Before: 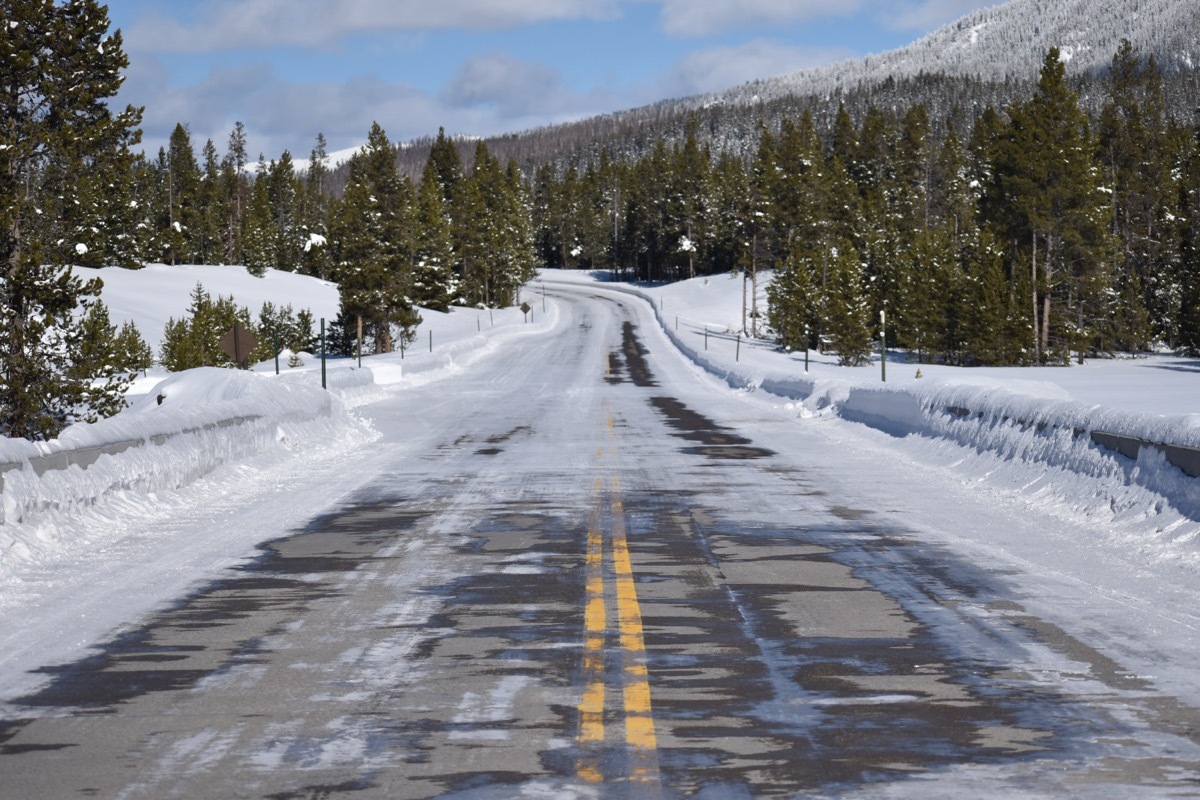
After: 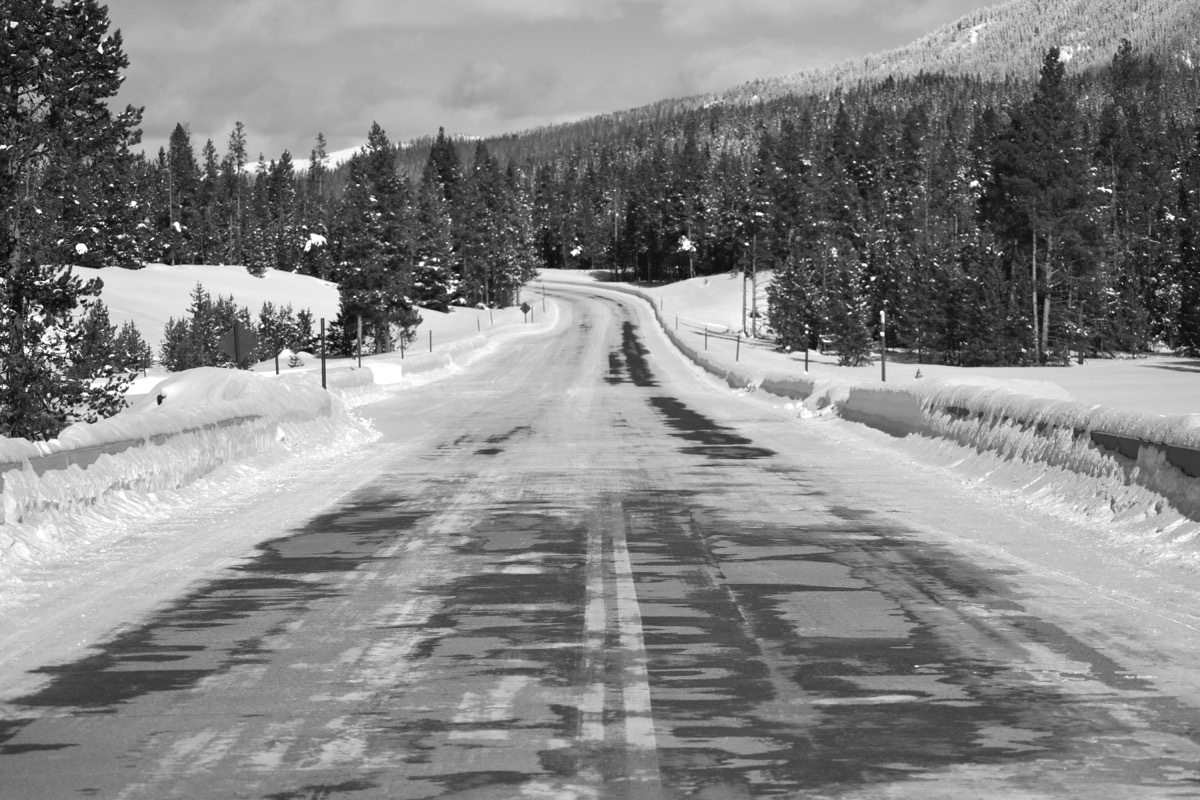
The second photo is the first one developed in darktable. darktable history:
exposure: exposure 0.2 EV, compensate highlight preservation false
monochrome: on, module defaults
